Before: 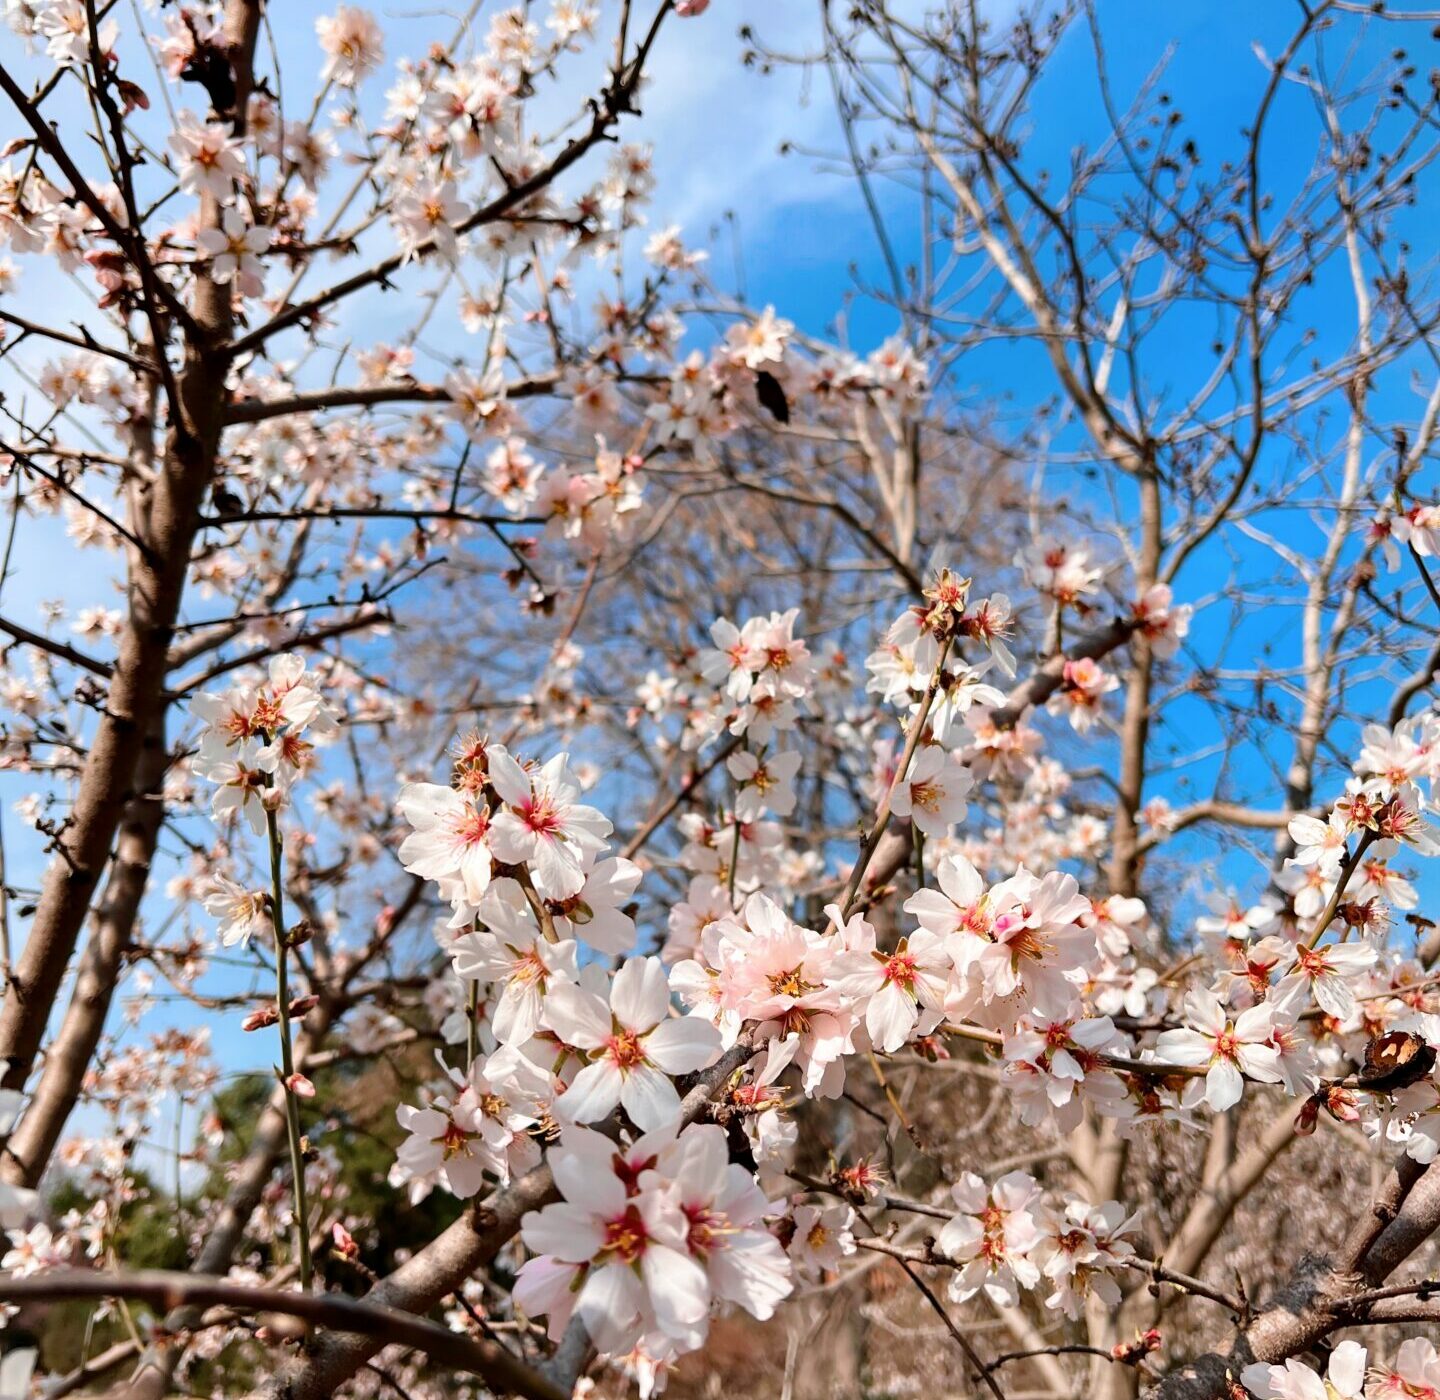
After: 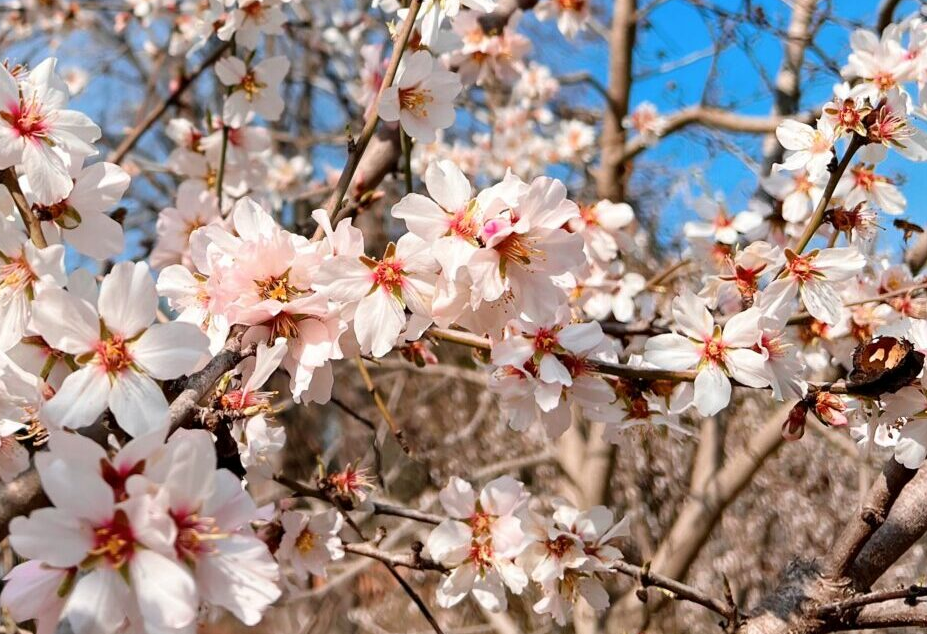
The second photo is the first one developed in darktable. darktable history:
crop and rotate: left 35.602%, top 49.683%, bottom 4.999%
